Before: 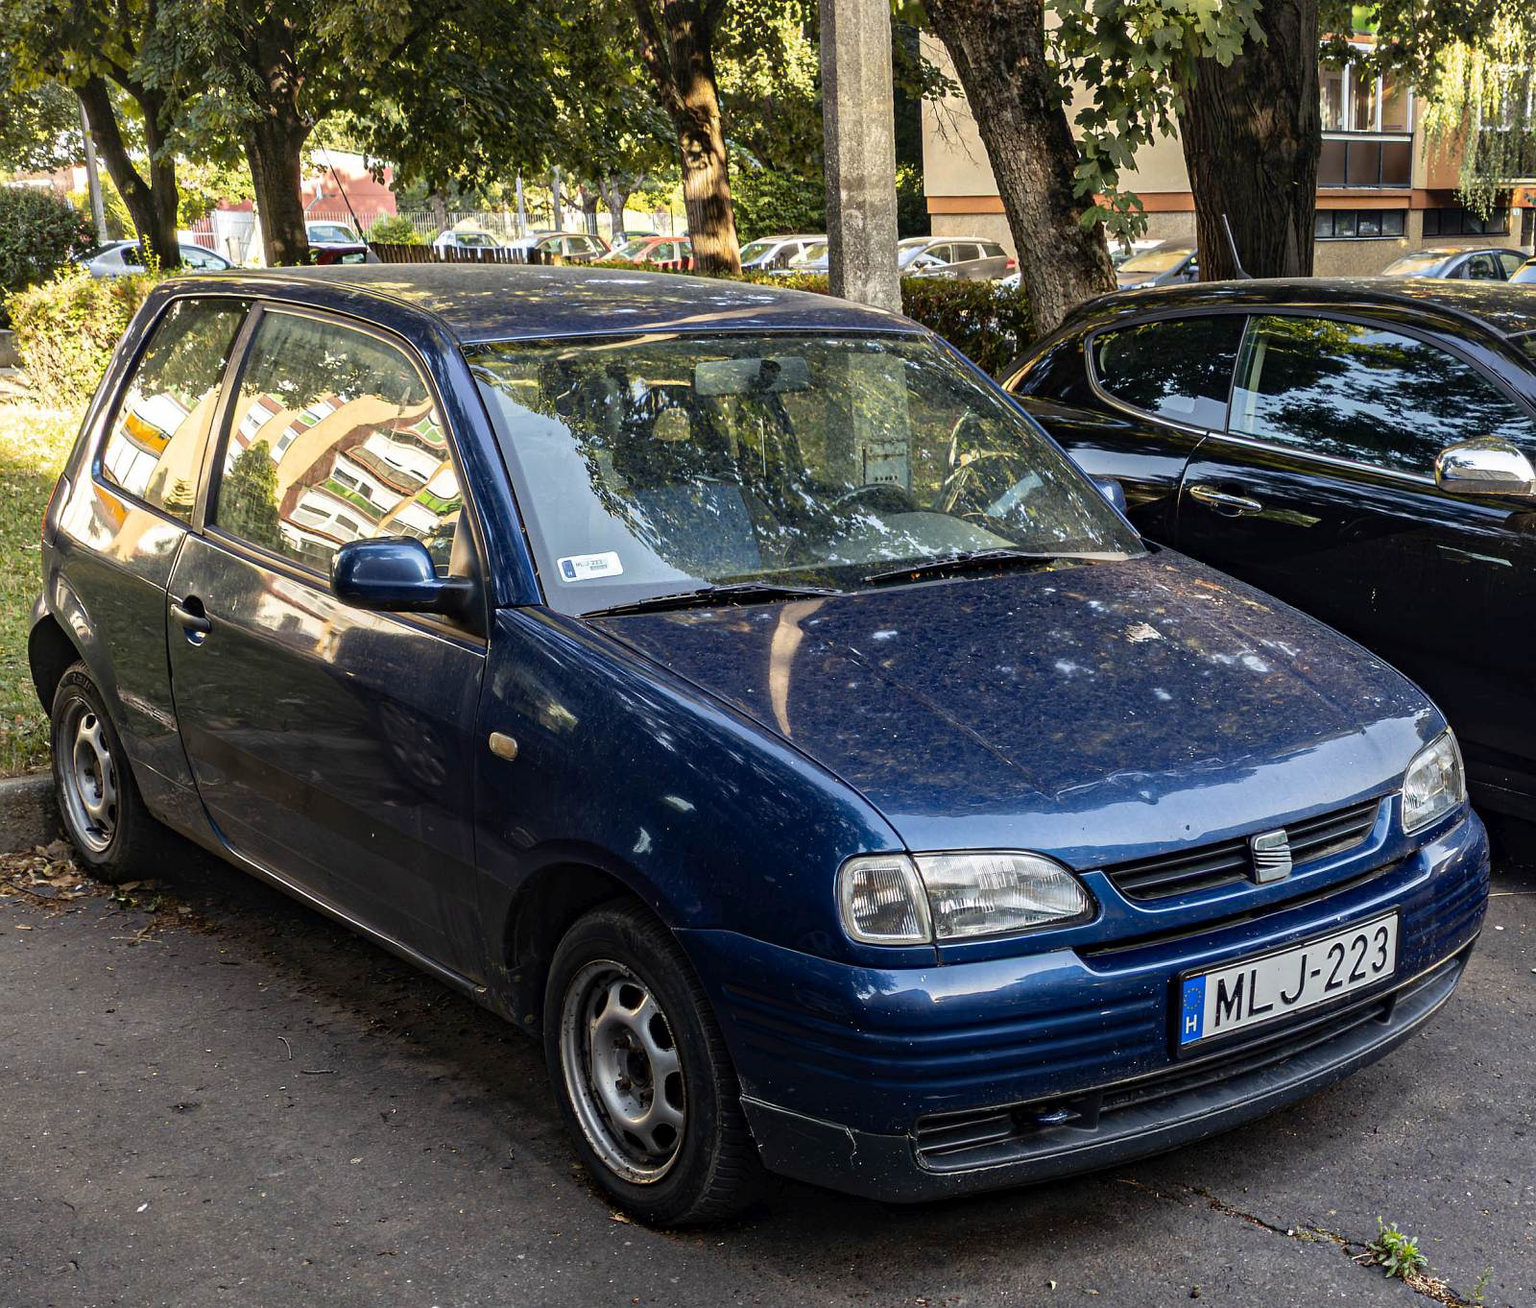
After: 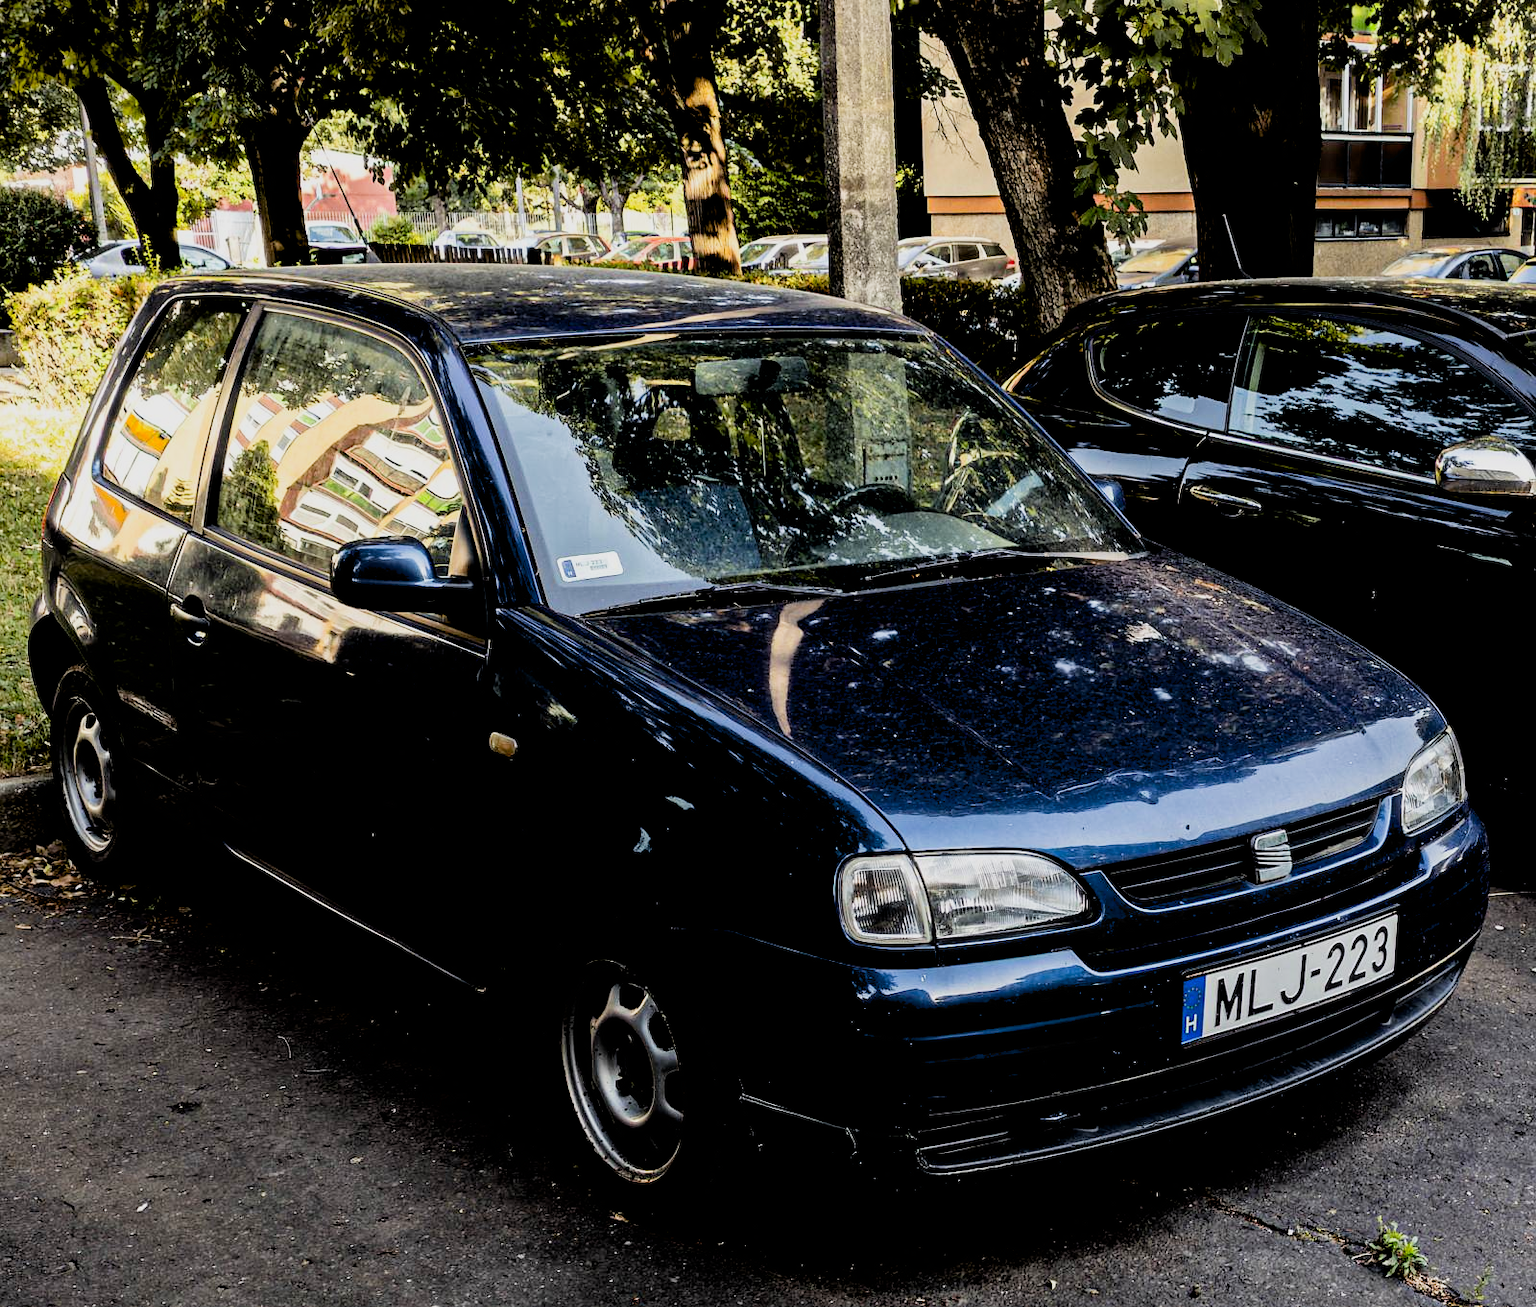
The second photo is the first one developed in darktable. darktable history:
exposure: black level correction 0.047, exposure 0.013 EV, compensate highlight preservation false
haze removal: strength -0.1, adaptive false
filmic rgb: black relative exposure -5 EV, hardness 2.88, contrast 1.4, highlights saturation mix -30%
color zones: curves: ch1 [(0, 0.523) (0.143, 0.545) (0.286, 0.52) (0.429, 0.506) (0.571, 0.503) (0.714, 0.503) (0.857, 0.508) (1, 0.523)]
